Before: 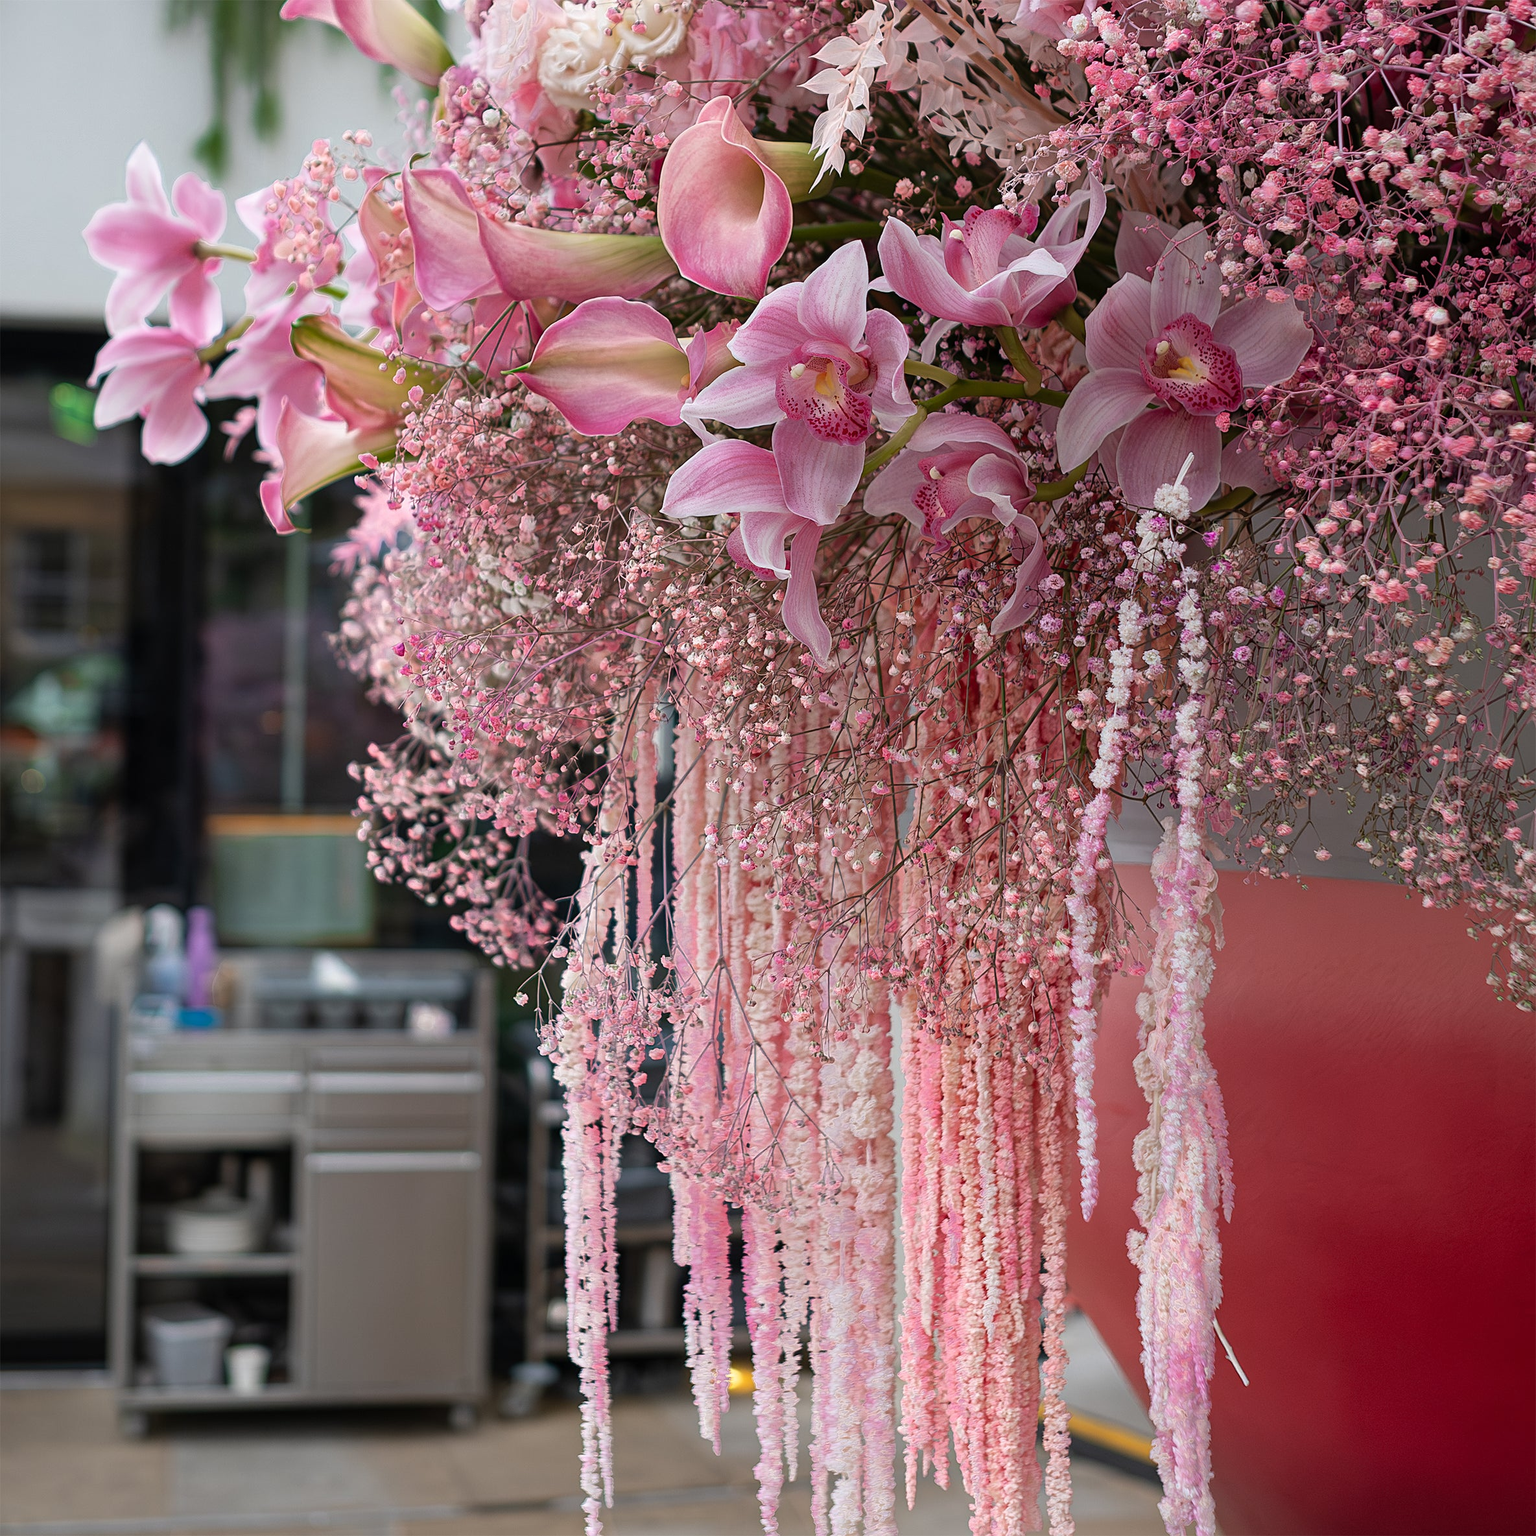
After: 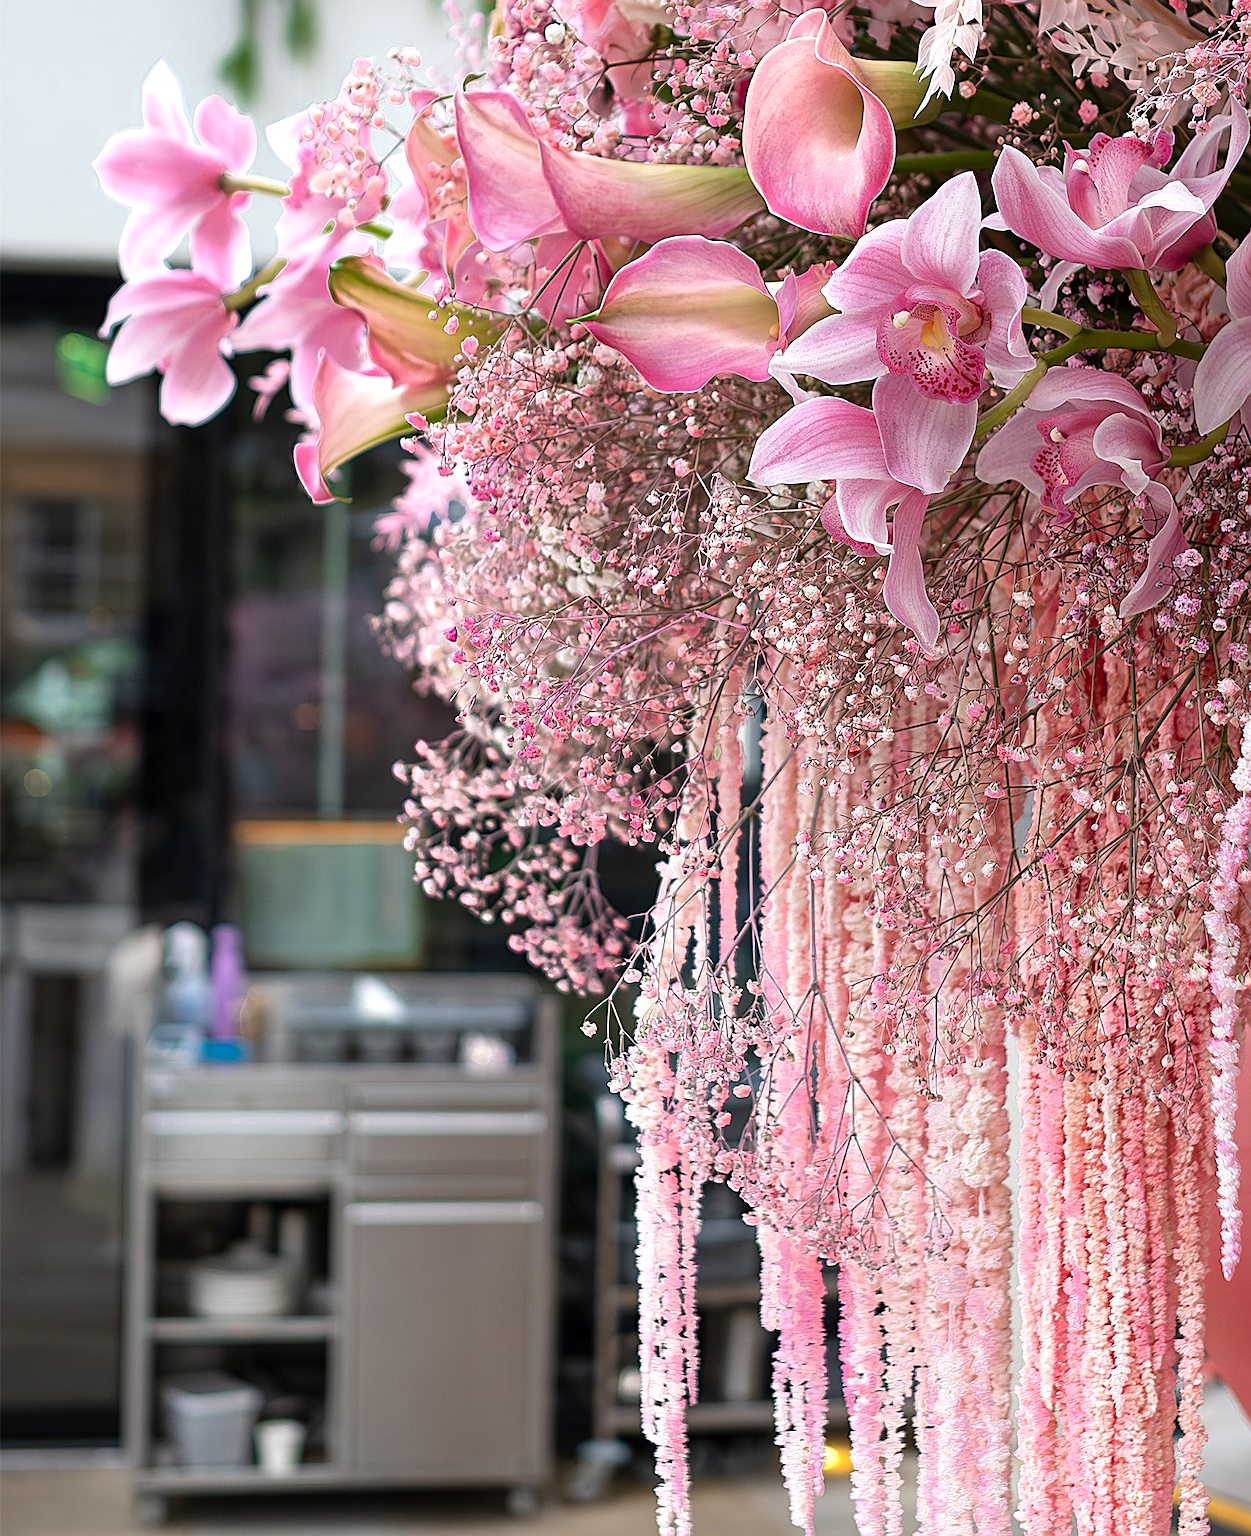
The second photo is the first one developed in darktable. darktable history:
tone equalizer: mask exposure compensation -0.5 EV
sharpen: on, module defaults
exposure: black level correction 0.001, exposure 0.5 EV, compensate exposure bias true, compensate highlight preservation false
crop: top 5.781%, right 27.879%, bottom 5.691%
